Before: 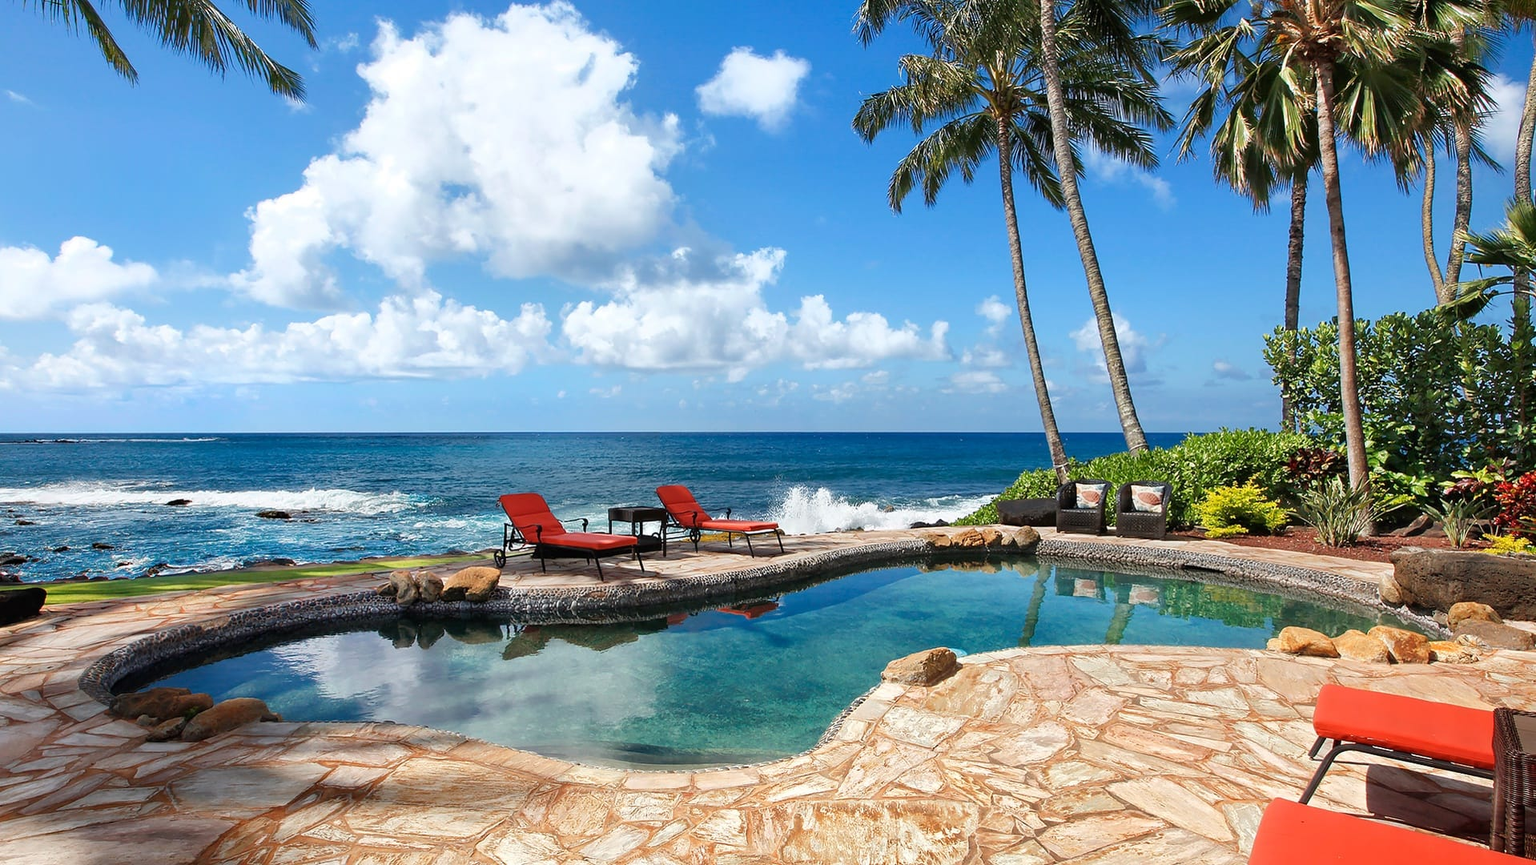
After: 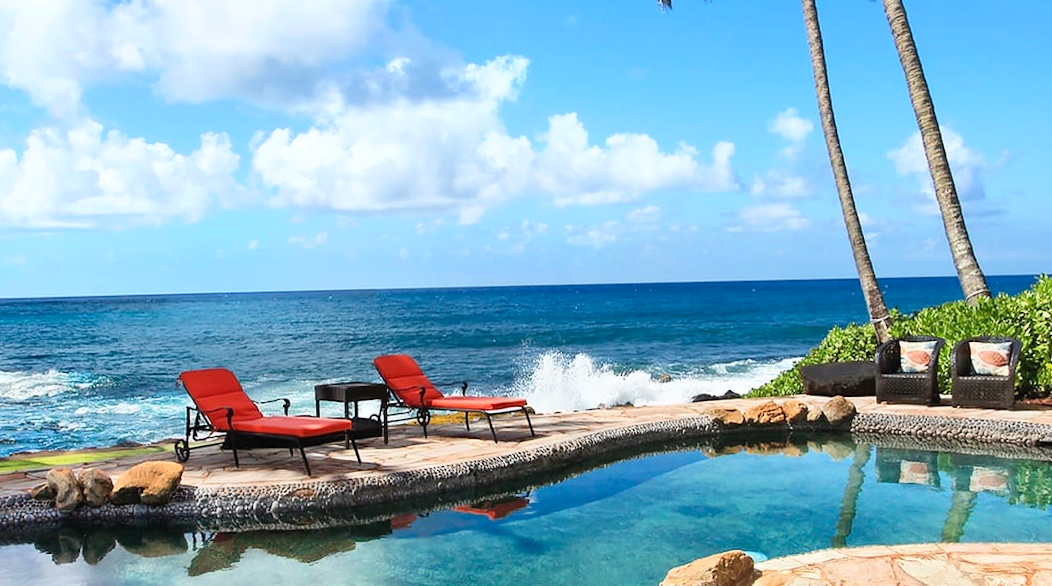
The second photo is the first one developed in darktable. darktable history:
crop and rotate: left 22.13%, top 22.054%, right 22.026%, bottom 22.102%
contrast brightness saturation: contrast 0.2, brightness 0.15, saturation 0.14
rotate and perspective: rotation -1.32°, lens shift (horizontal) -0.031, crop left 0.015, crop right 0.985, crop top 0.047, crop bottom 0.982
